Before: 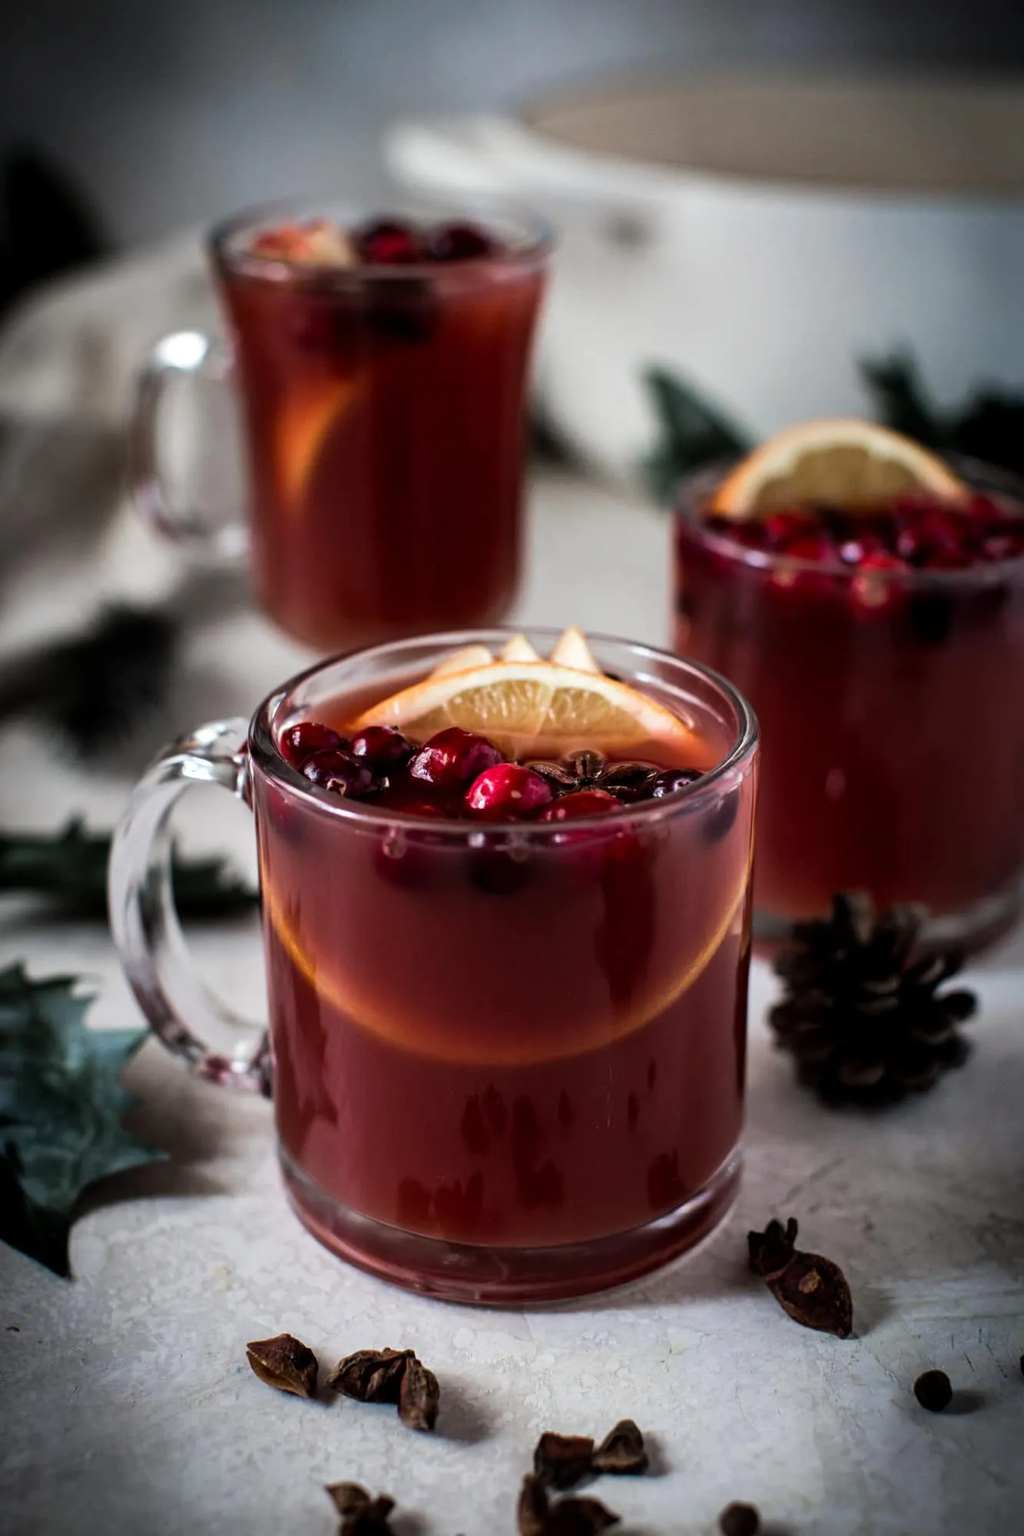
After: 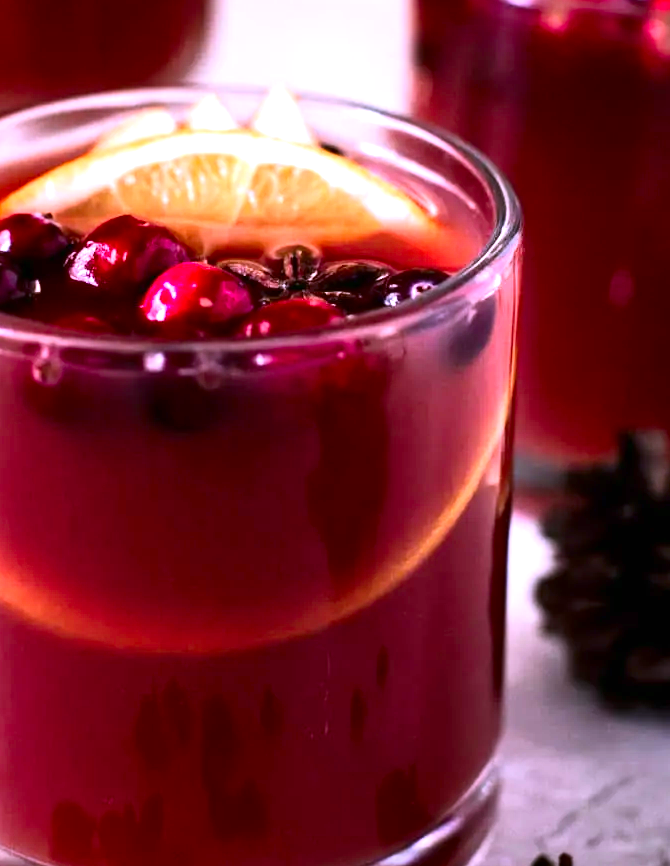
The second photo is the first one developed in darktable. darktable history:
exposure: black level correction 0, exposure 0.9 EV, compensate highlight preservation false
contrast brightness saturation: contrast 0.18, saturation 0.3
crop: left 35.03%, top 36.625%, right 14.663%, bottom 20.057%
white balance: red 1.042, blue 1.17
